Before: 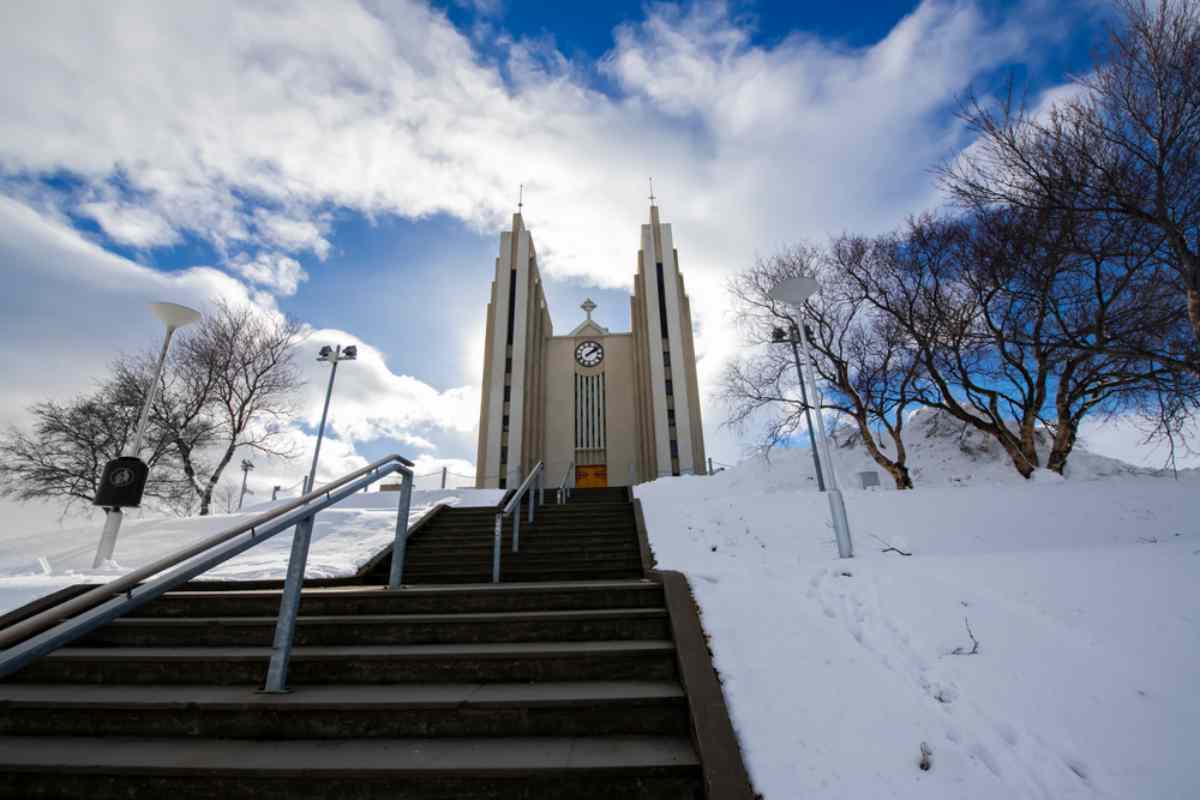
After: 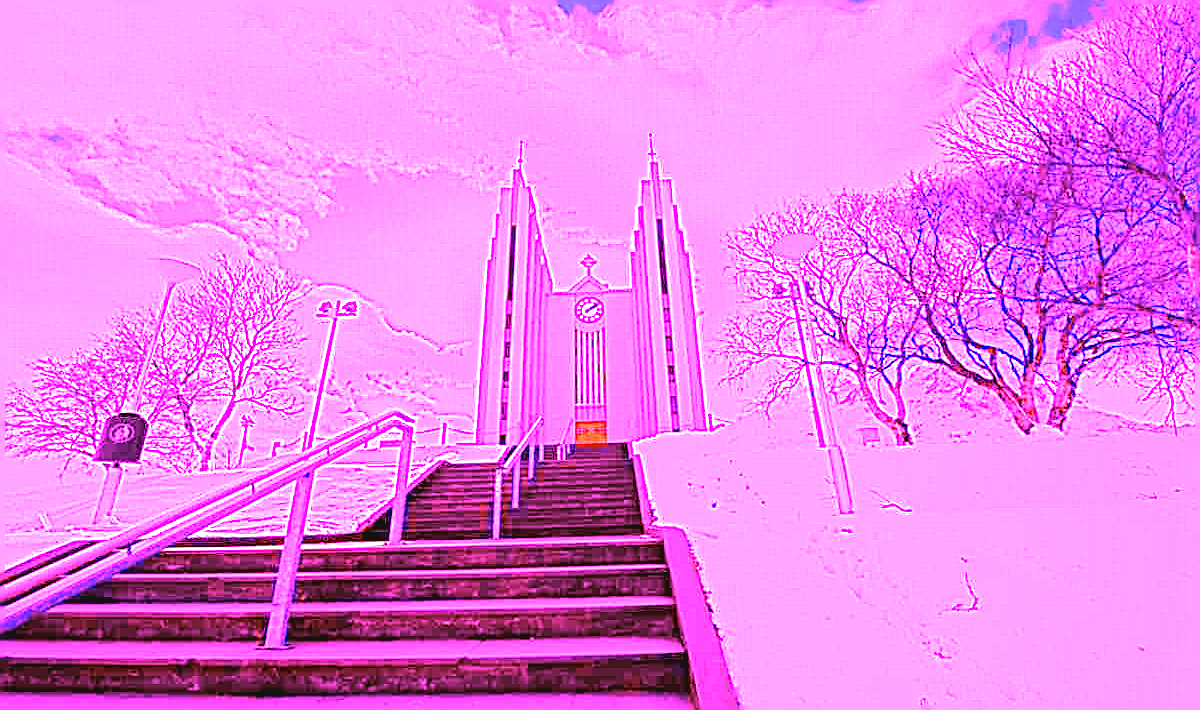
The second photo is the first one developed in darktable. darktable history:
contrast brightness saturation: contrast -0.1, saturation -0.1
sharpen: radius 1.967
crop and rotate: top 5.609%, bottom 5.609%
white balance: red 8, blue 8
